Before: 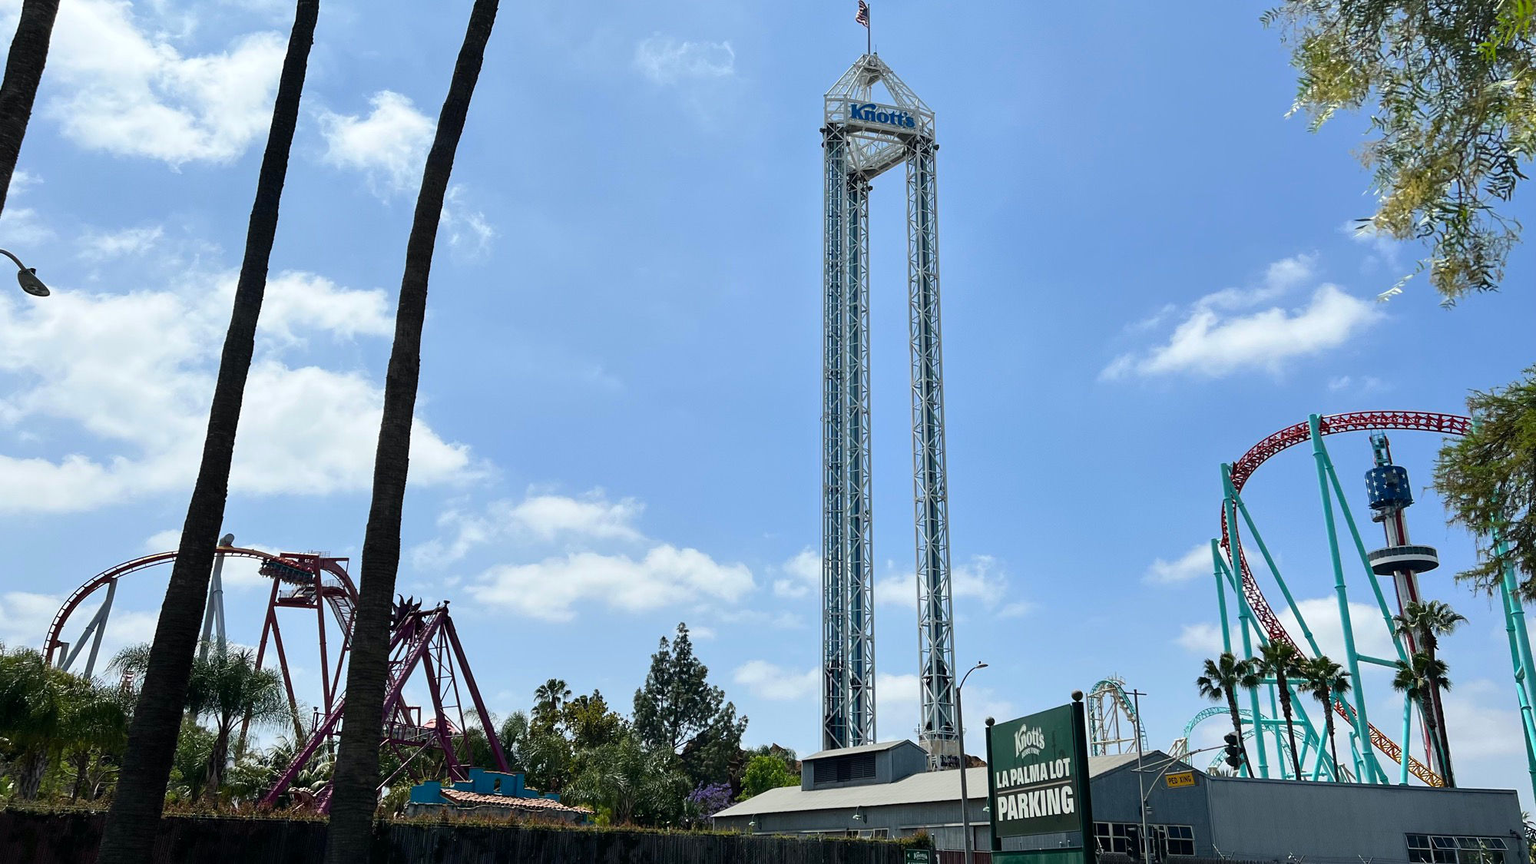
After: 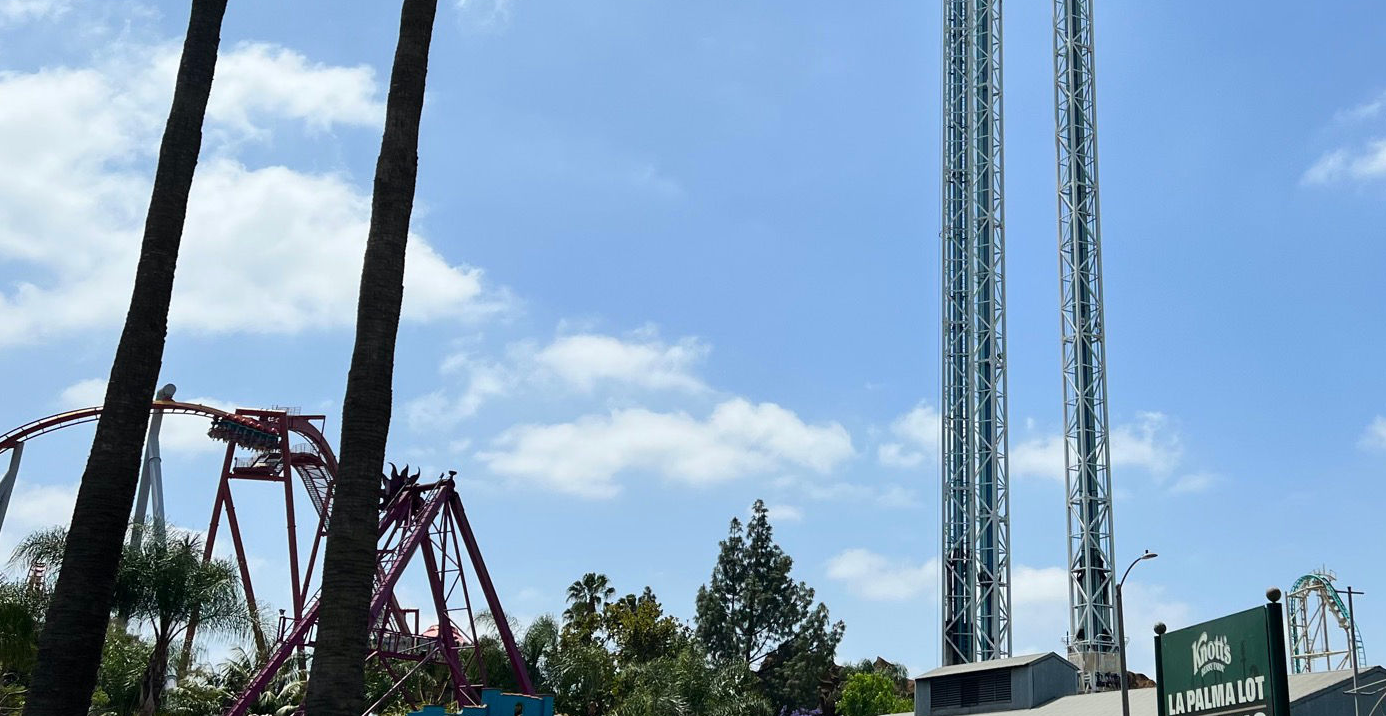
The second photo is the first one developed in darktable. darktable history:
tone curve: curves: ch0 [(0, 0) (0.003, 0.003) (0.011, 0.011) (0.025, 0.024) (0.044, 0.043) (0.069, 0.068) (0.1, 0.097) (0.136, 0.132) (0.177, 0.173) (0.224, 0.219) (0.277, 0.27) (0.335, 0.327) (0.399, 0.389) (0.468, 0.457) (0.543, 0.549) (0.623, 0.628) (0.709, 0.713) (0.801, 0.803) (0.898, 0.899) (1, 1)], preserve colors none
crop: left 6.488%, top 27.668%, right 24.183%, bottom 8.656%
